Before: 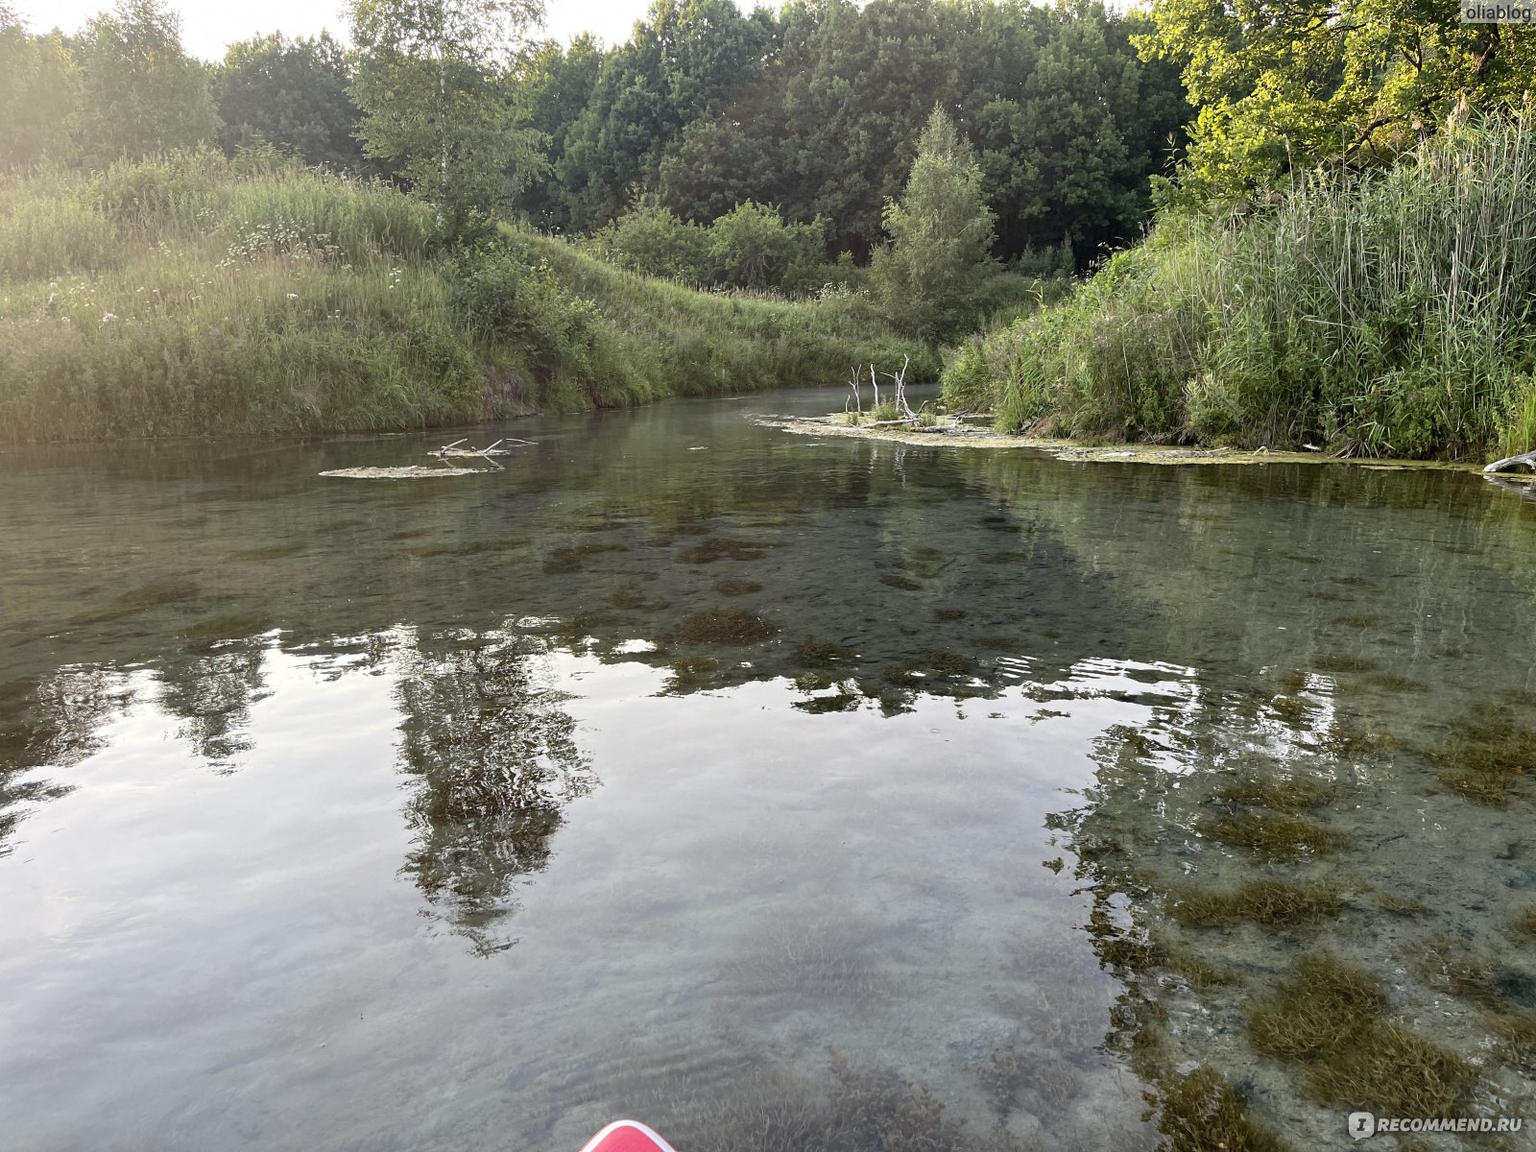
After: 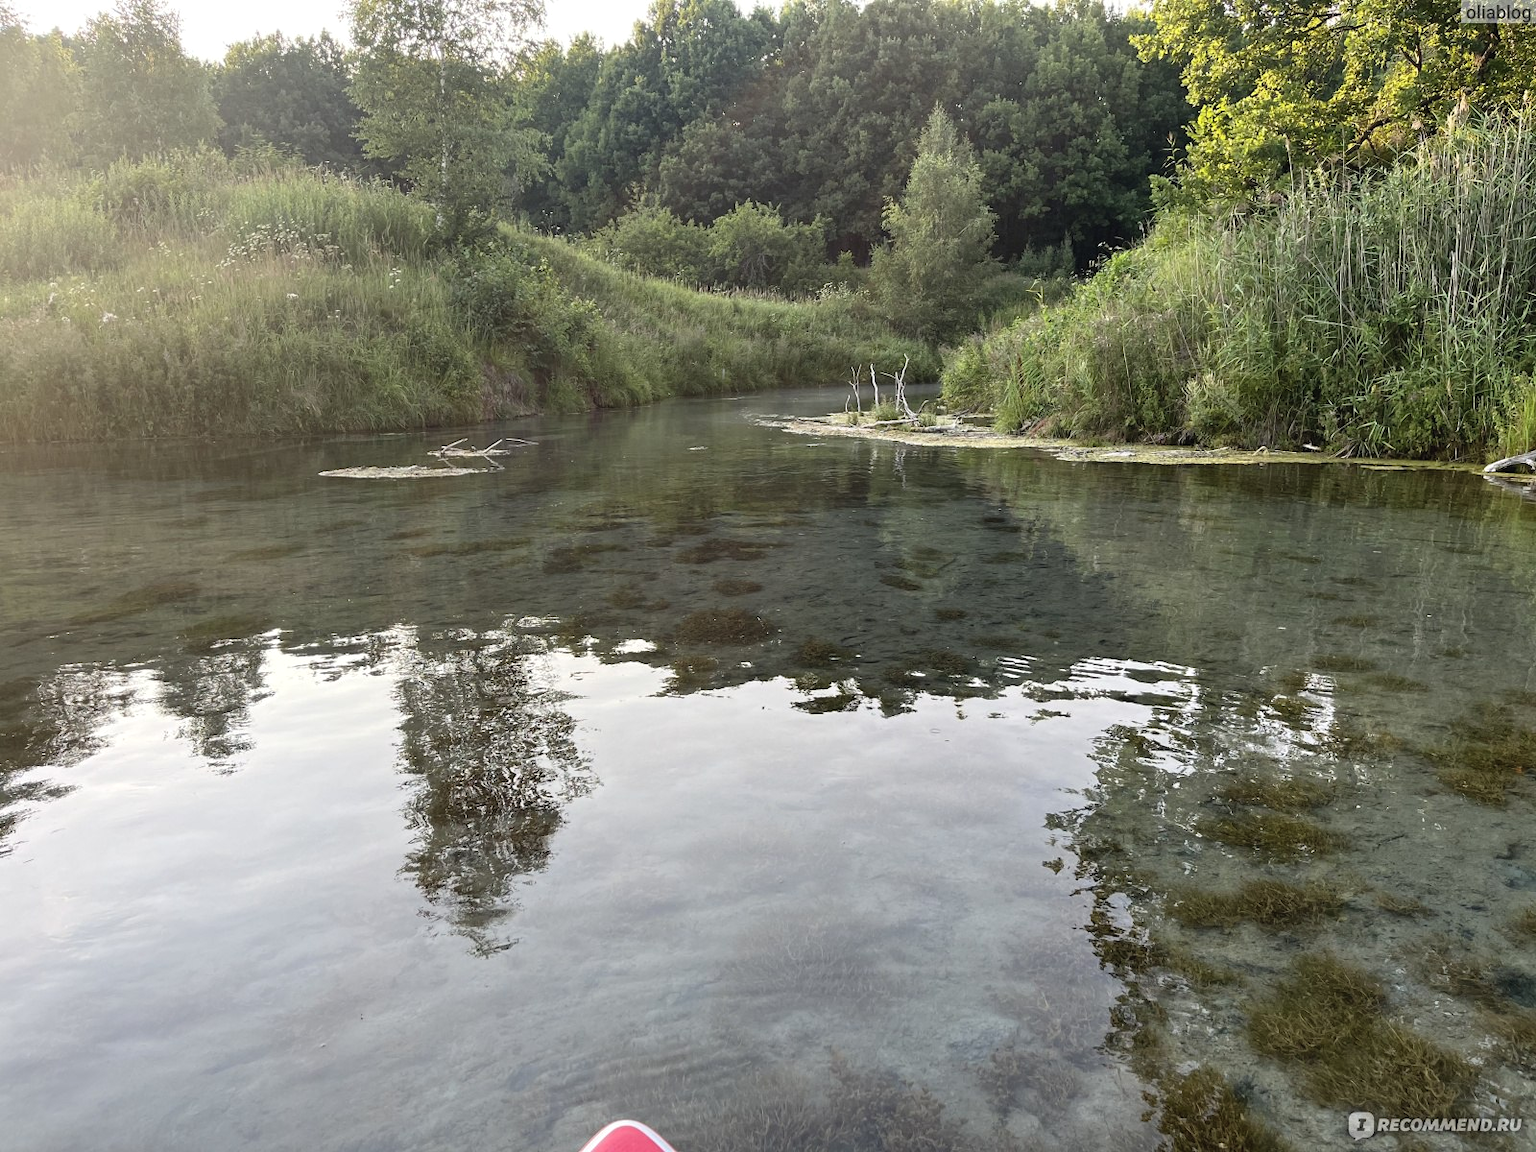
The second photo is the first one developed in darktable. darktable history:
exposure: black level correction -0.003, exposure 0.04 EV, compensate highlight preservation false
